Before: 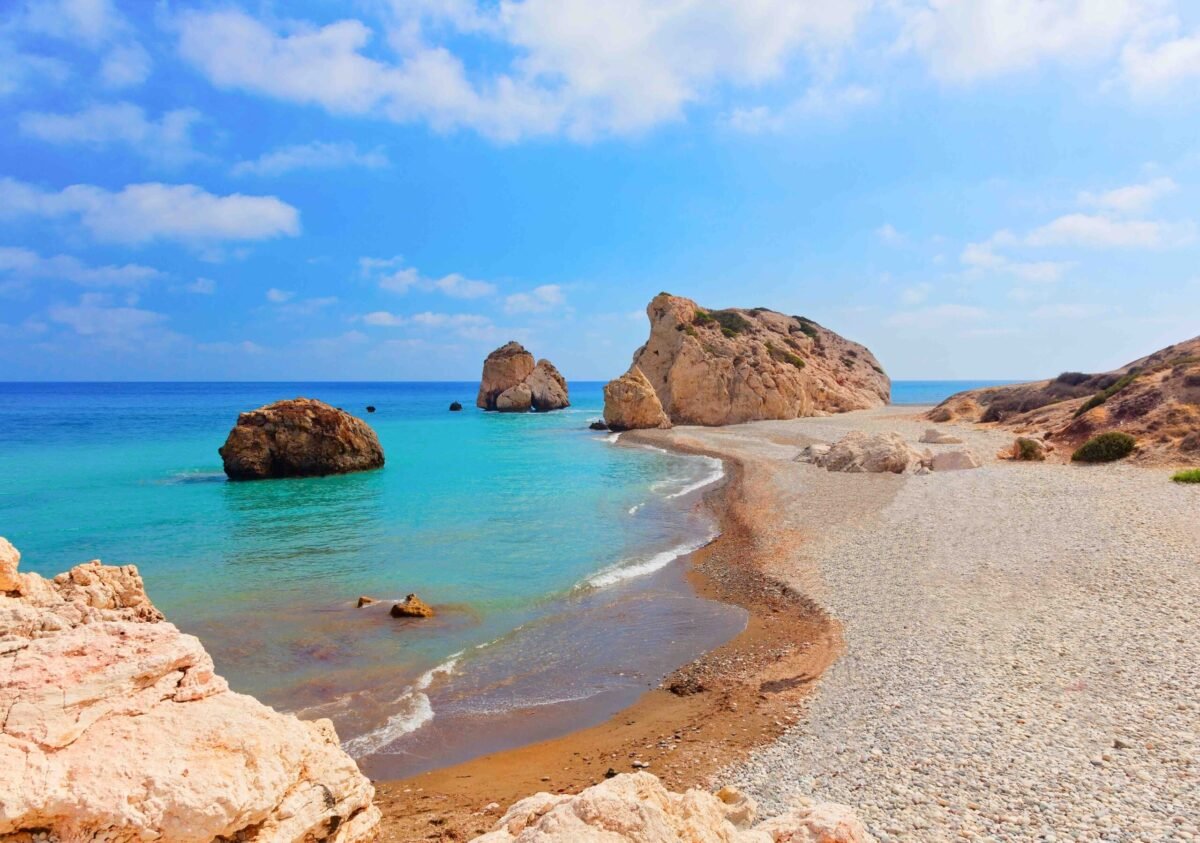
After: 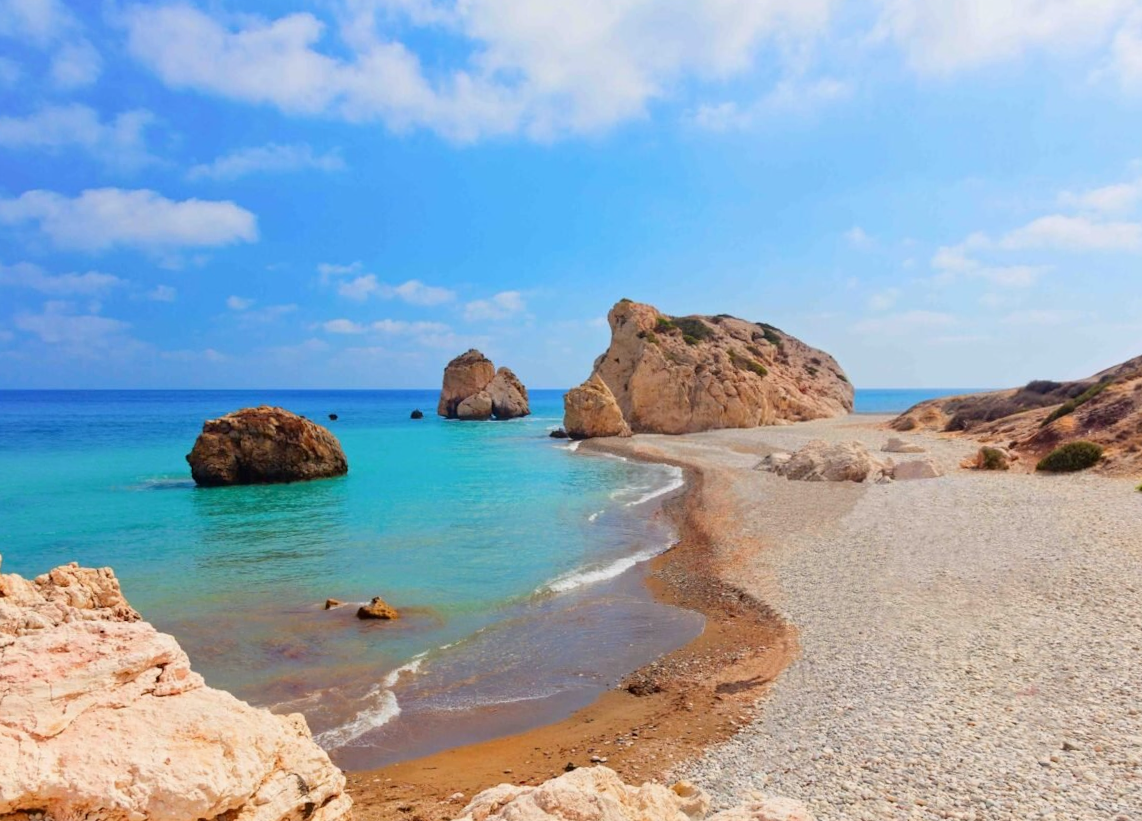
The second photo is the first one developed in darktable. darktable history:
exposure: exposure -0.05 EV
rotate and perspective: rotation 0.074°, lens shift (vertical) 0.096, lens shift (horizontal) -0.041, crop left 0.043, crop right 0.952, crop top 0.024, crop bottom 0.979
